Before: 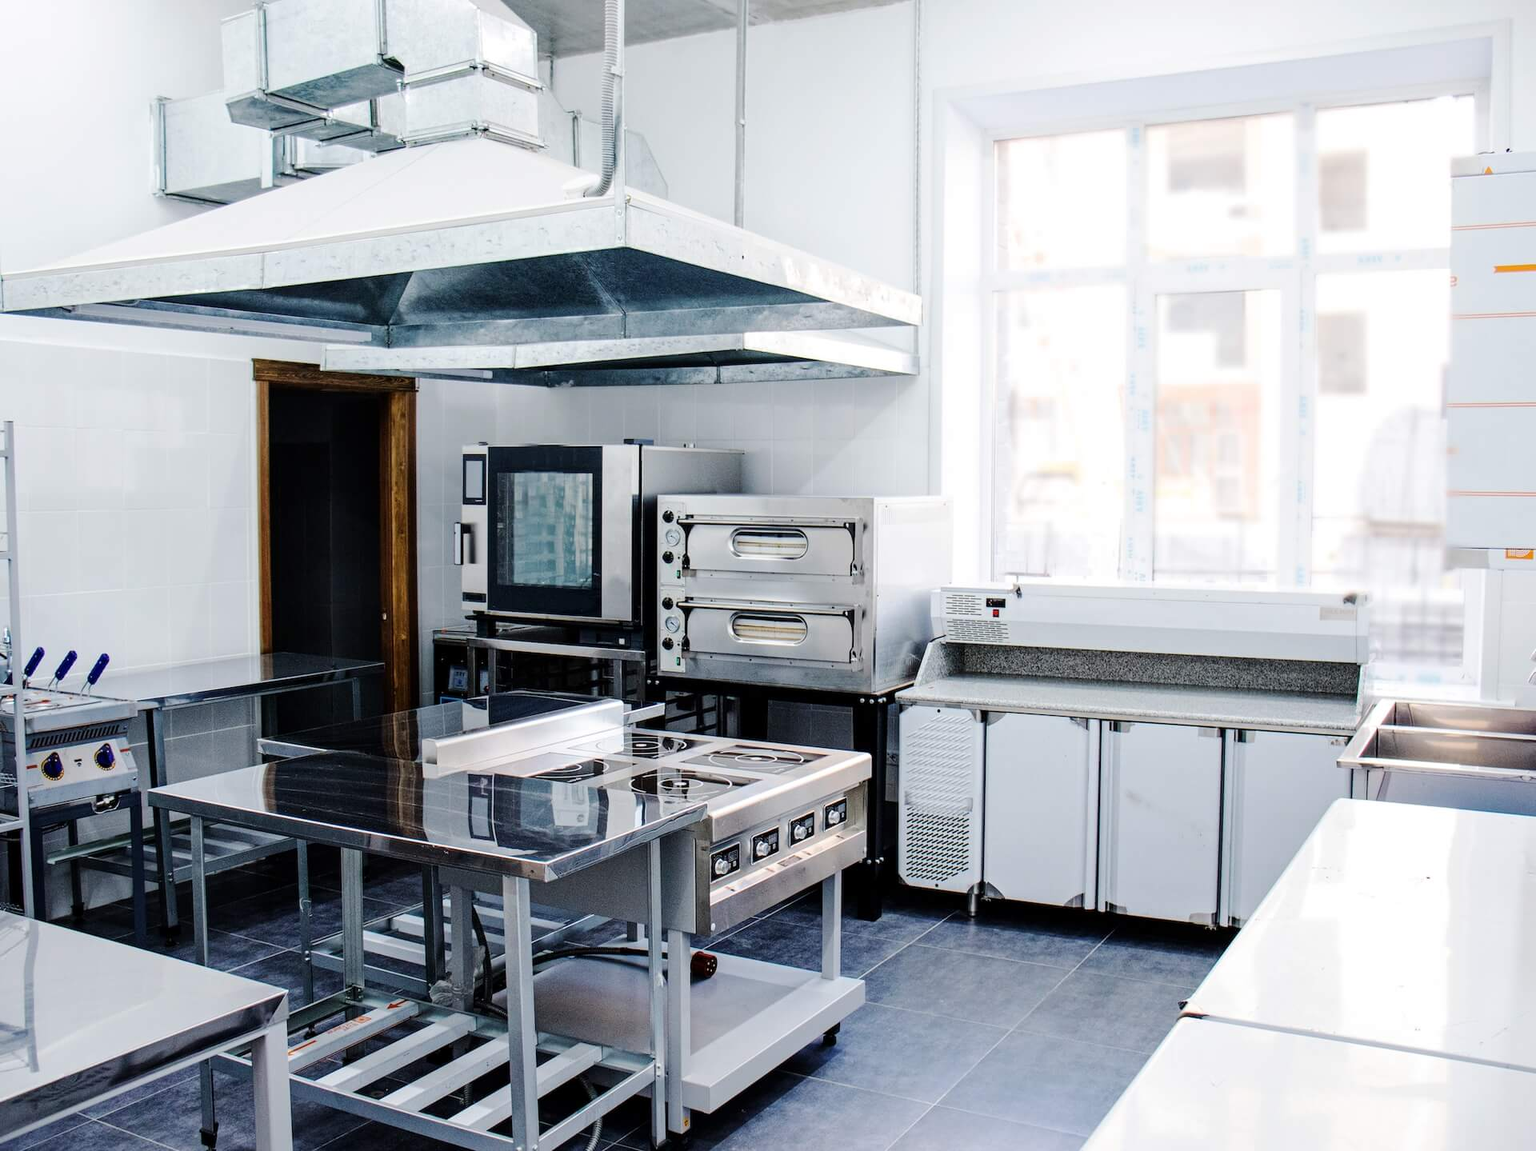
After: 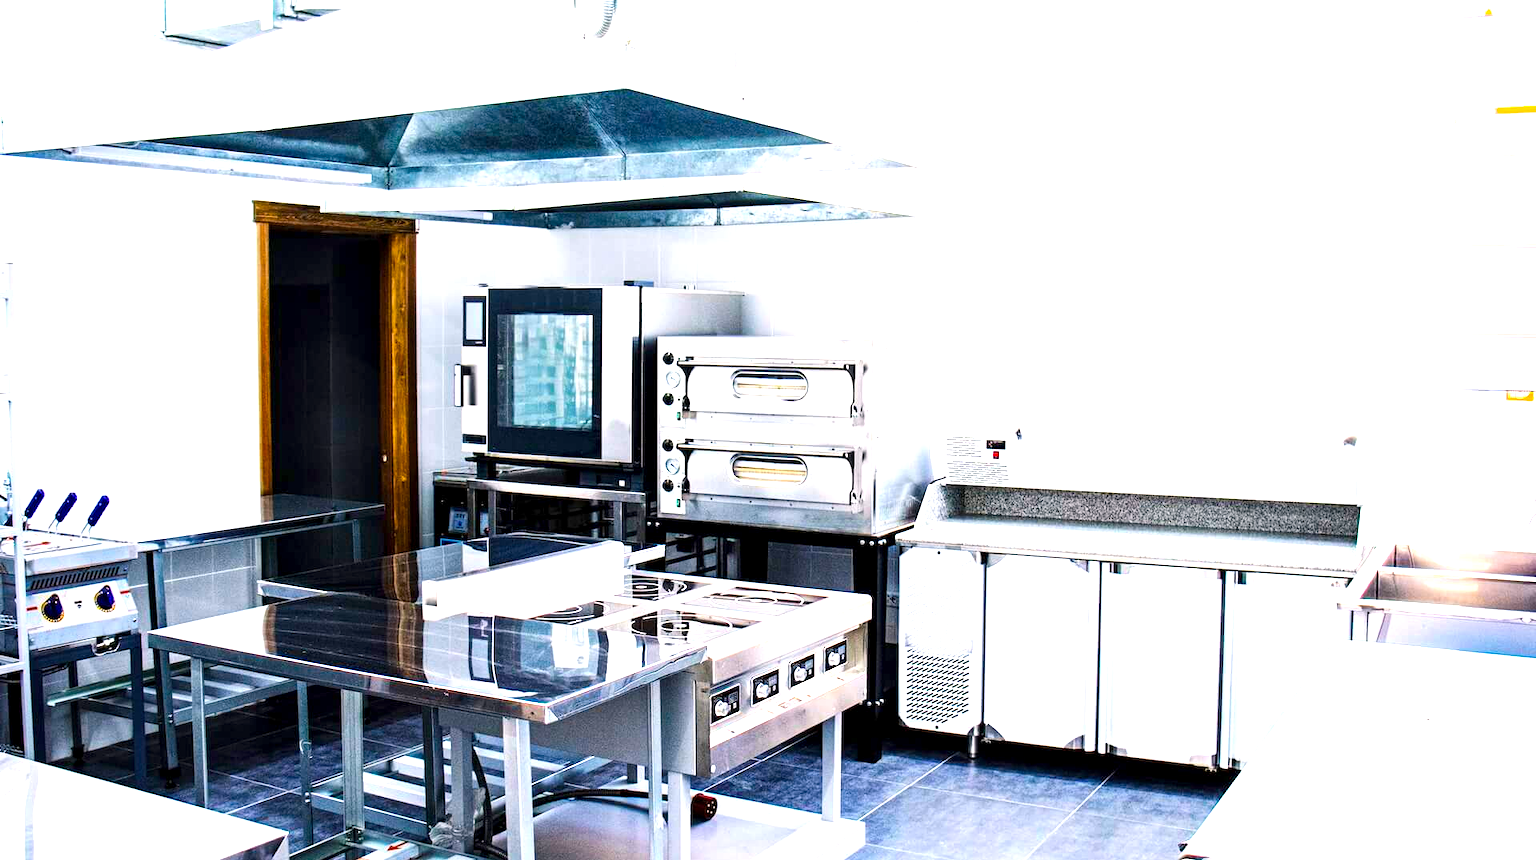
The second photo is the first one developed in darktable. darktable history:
local contrast: highlights 102%, shadows 103%, detail 119%, midtone range 0.2
color balance rgb: shadows lift › luminance -9.317%, highlights gain › chroma 0.906%, highlights gain › hue 29.36°, linear chroma grading › global chroma 14.386%, perceptual saturation grading › global saturation 25.102%, perceptual brilliance grading › highlights 2.457%, global vibrance 20%
exposure: black level correction 0, exposure 1.2 EV, compensate highlight preservation false
crop: top 13.788%, bottom 11.395%
